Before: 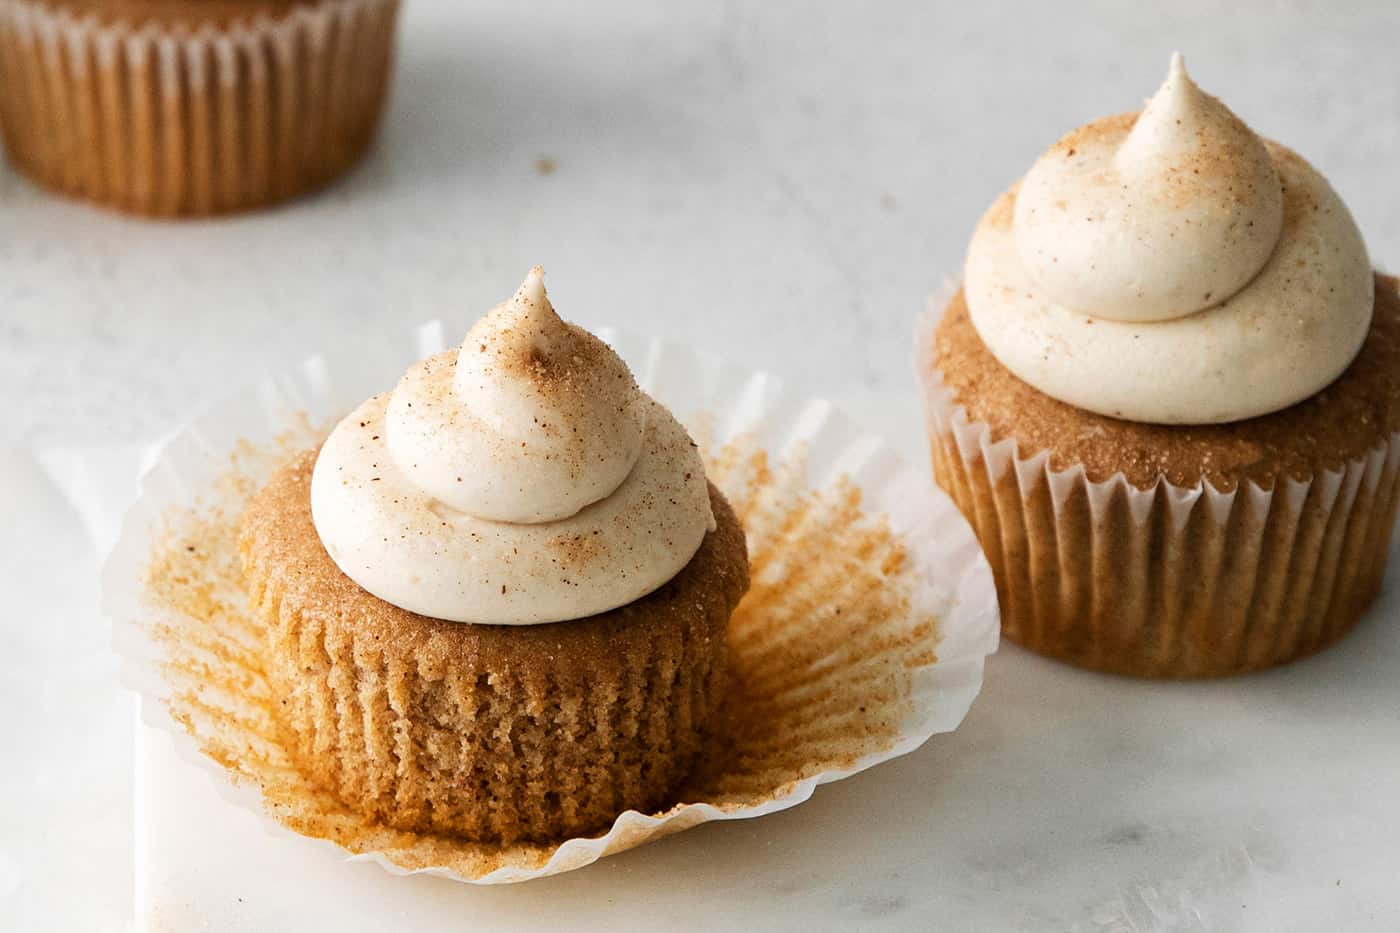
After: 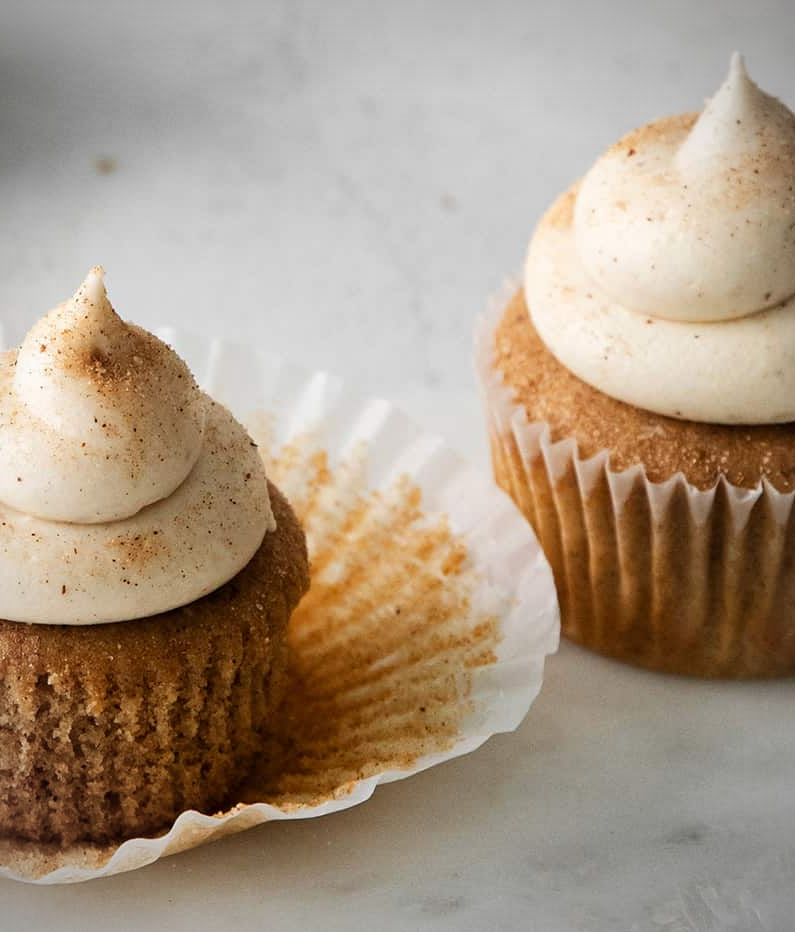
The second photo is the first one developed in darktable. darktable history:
vignetting: on, module defaults
crop: left 31.442%, top 0.013%, right 11.712%
